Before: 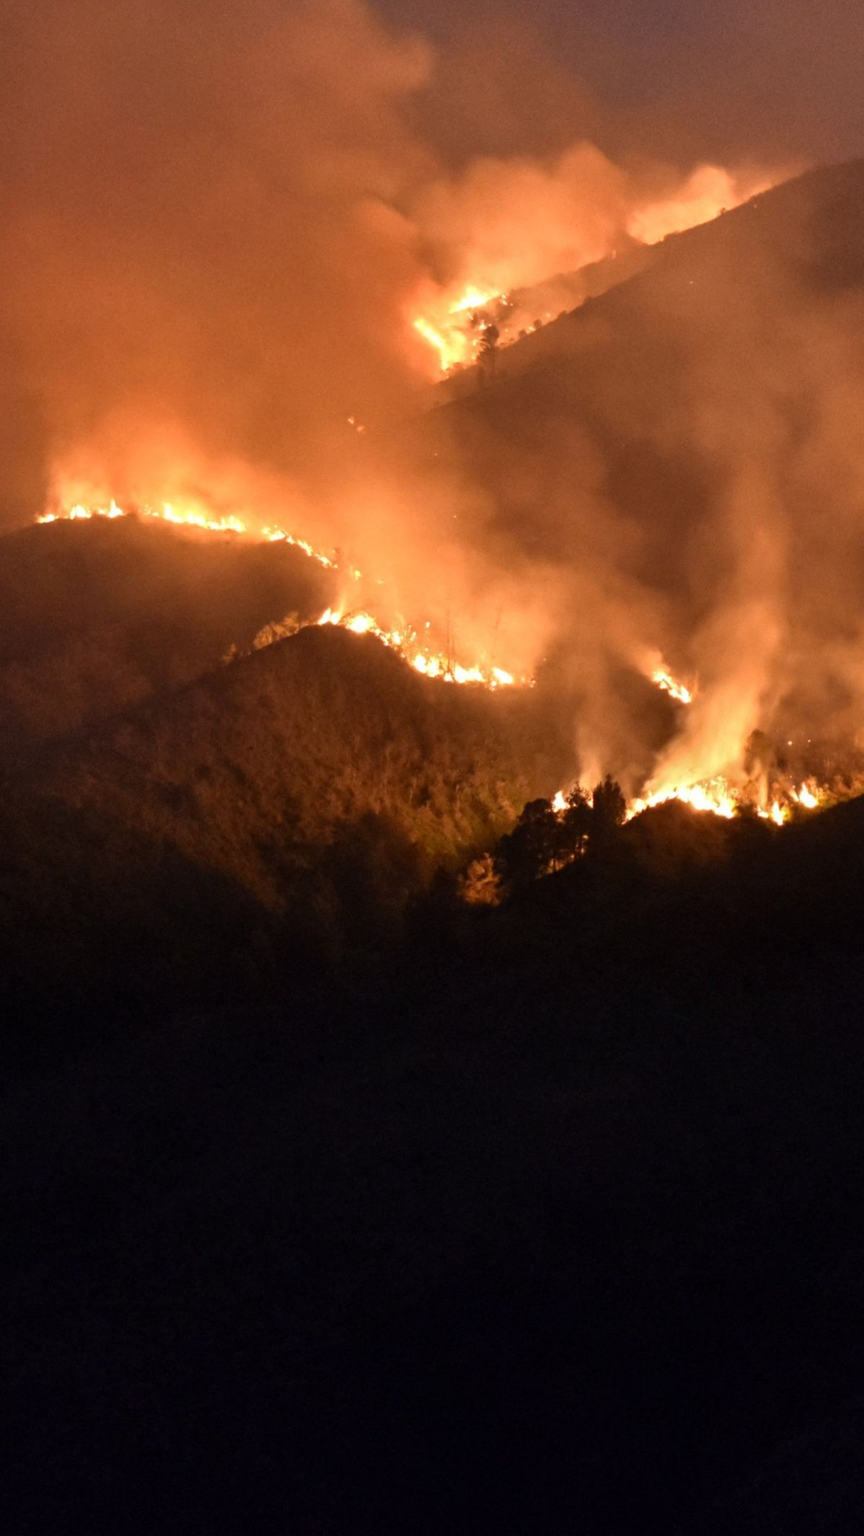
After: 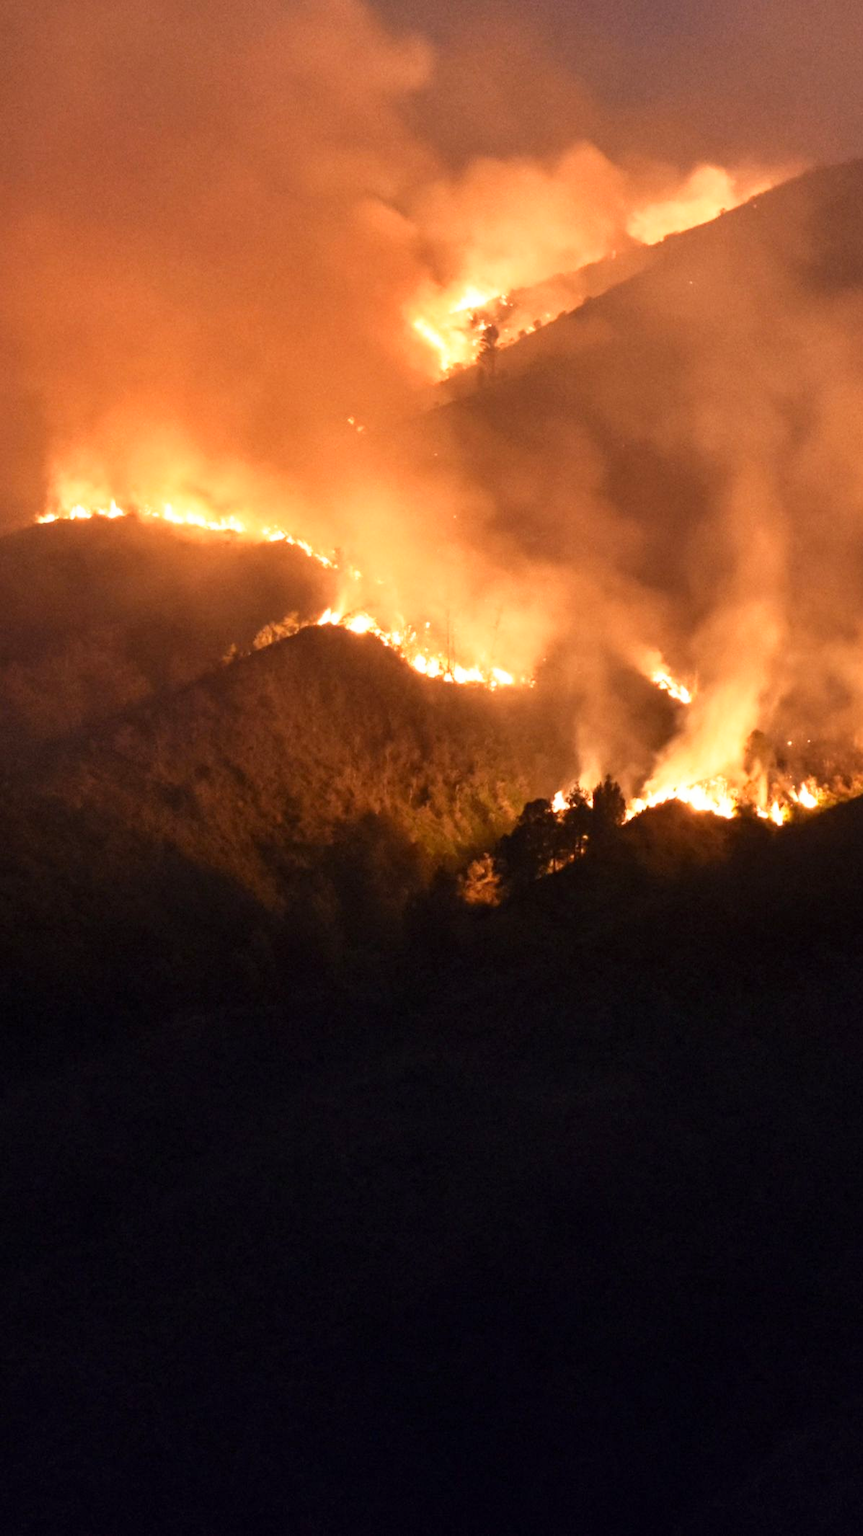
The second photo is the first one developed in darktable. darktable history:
base curve: curves: ch0 [(0, 0) (0.579, 0.807) (1, 1)], preserve colors none
